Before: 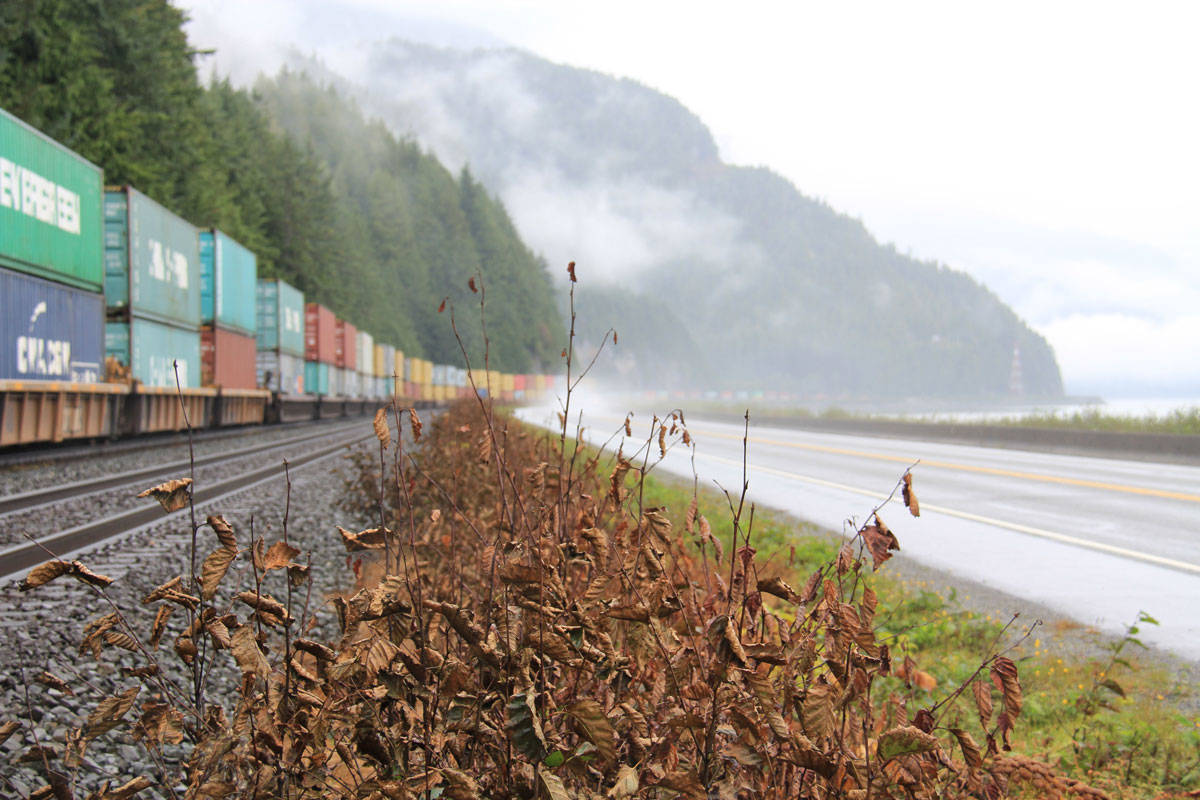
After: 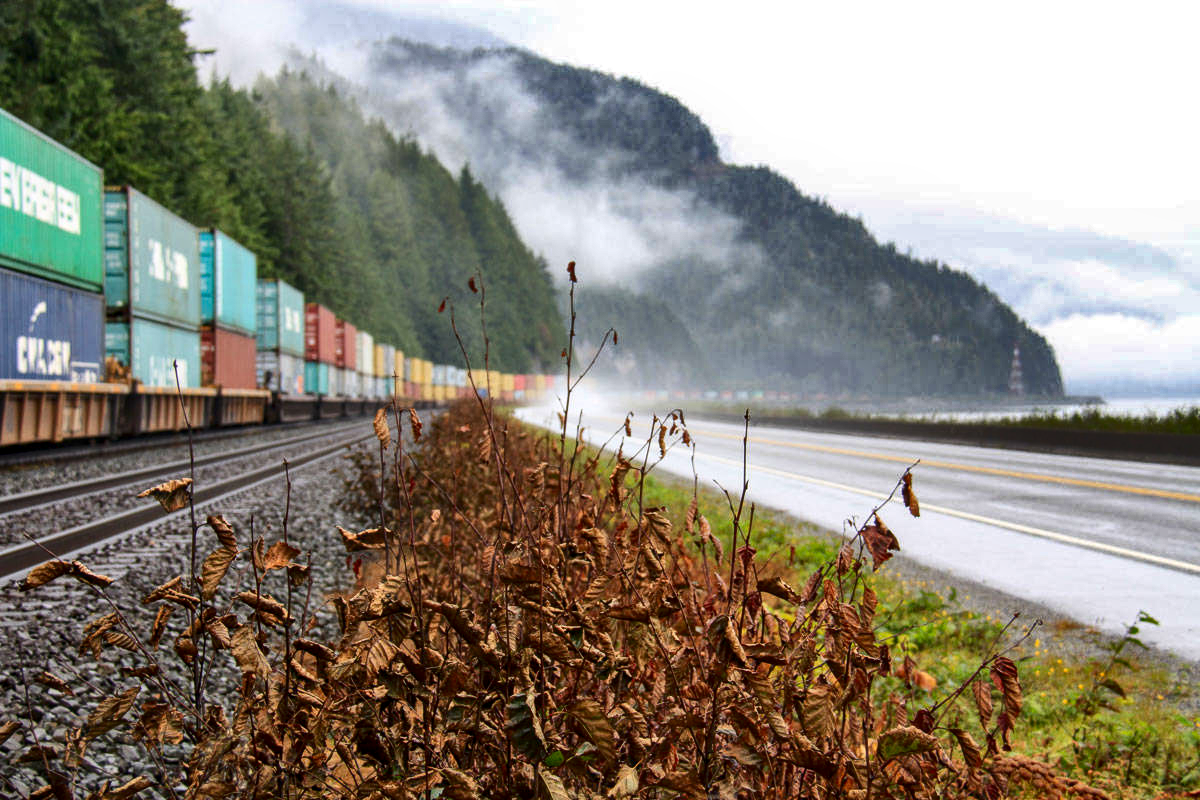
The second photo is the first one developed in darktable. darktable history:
contrast brightness saturation: contrast 0.19, brightness -0.115, saturation 0.206
local contrast: on, module defaults
shadows and highlights: shadows 20.81, highlights -81.6, soften with gaussian
